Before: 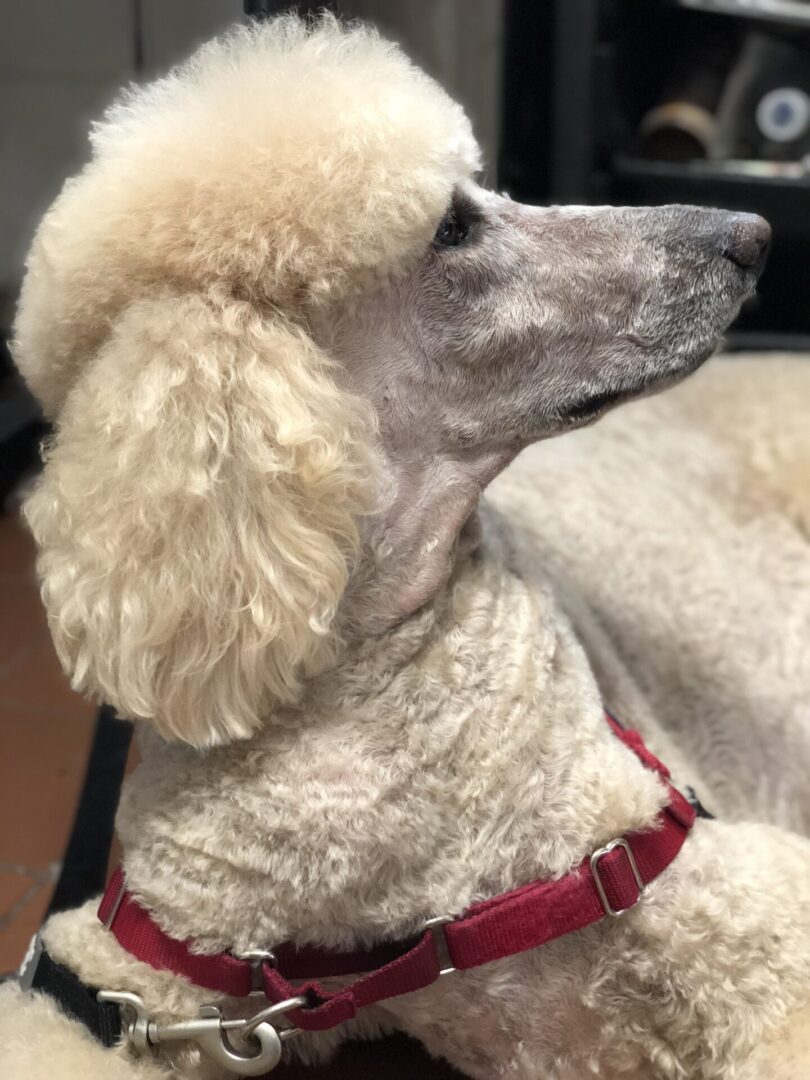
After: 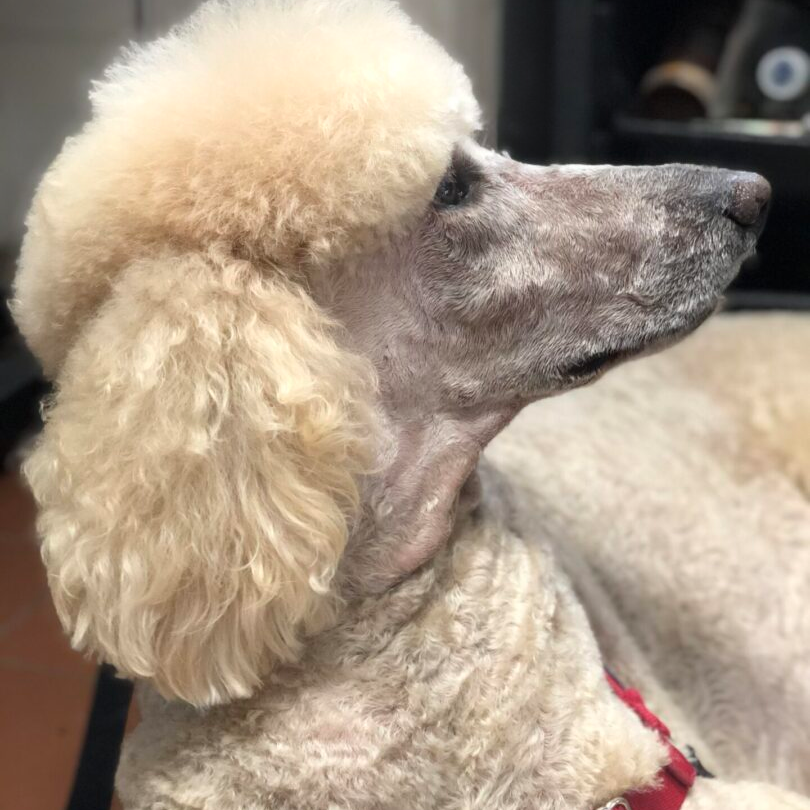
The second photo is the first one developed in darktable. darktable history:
bloom: size 15%, threshold 97%, strength 7%
crop: top 3.857%, bottom 21.132%
